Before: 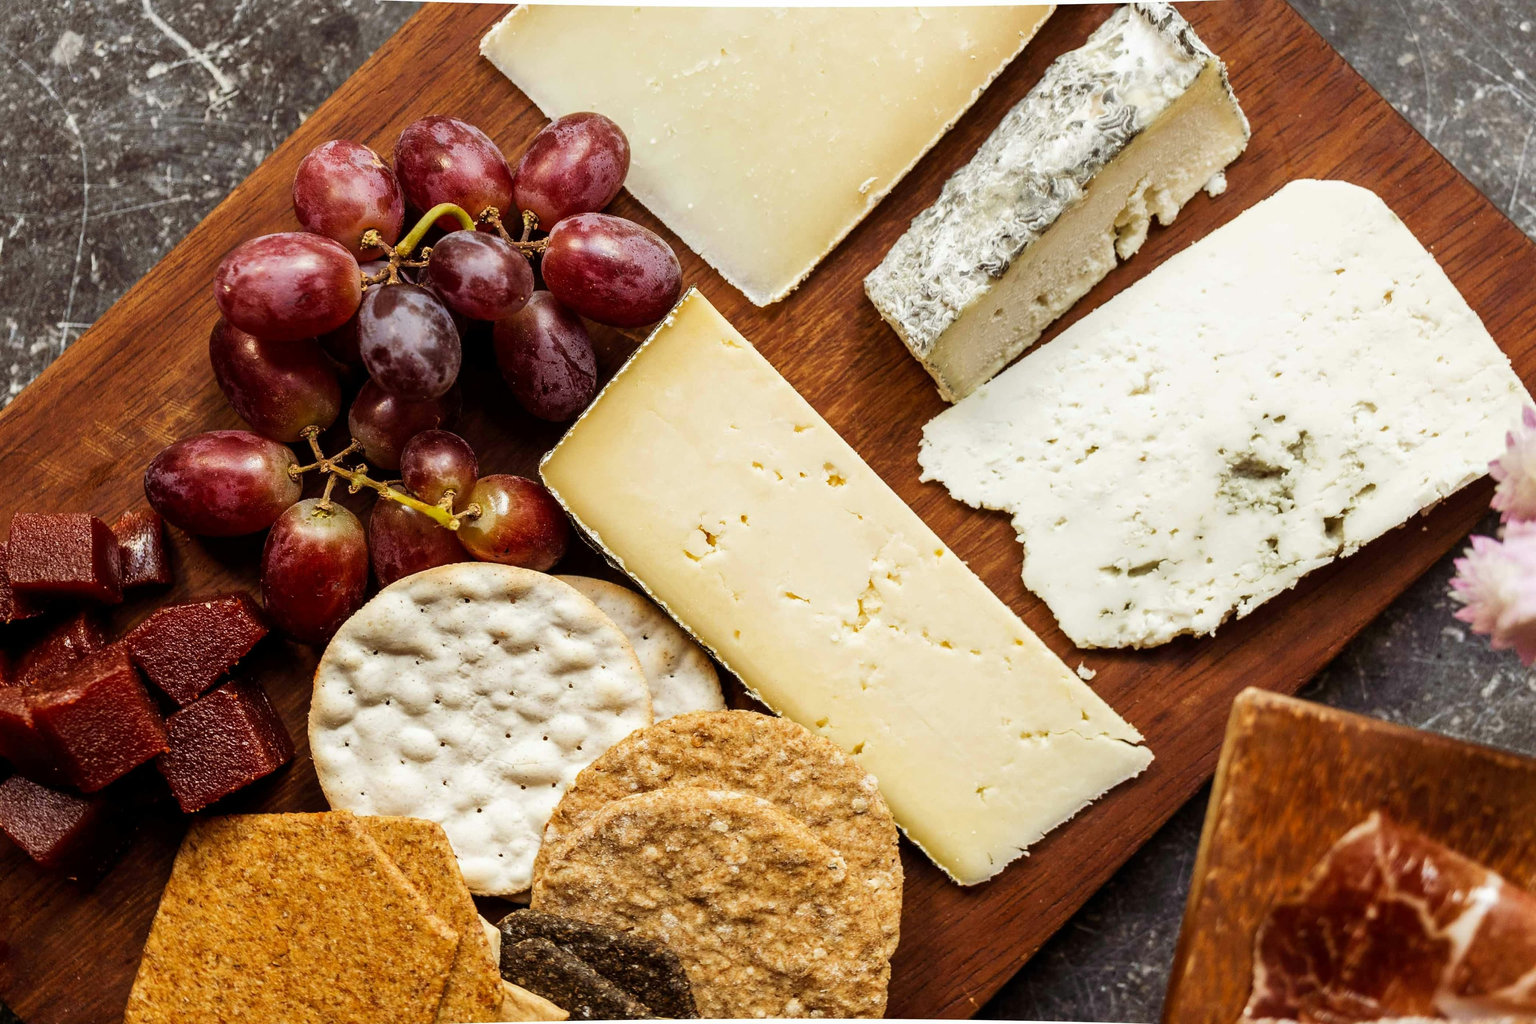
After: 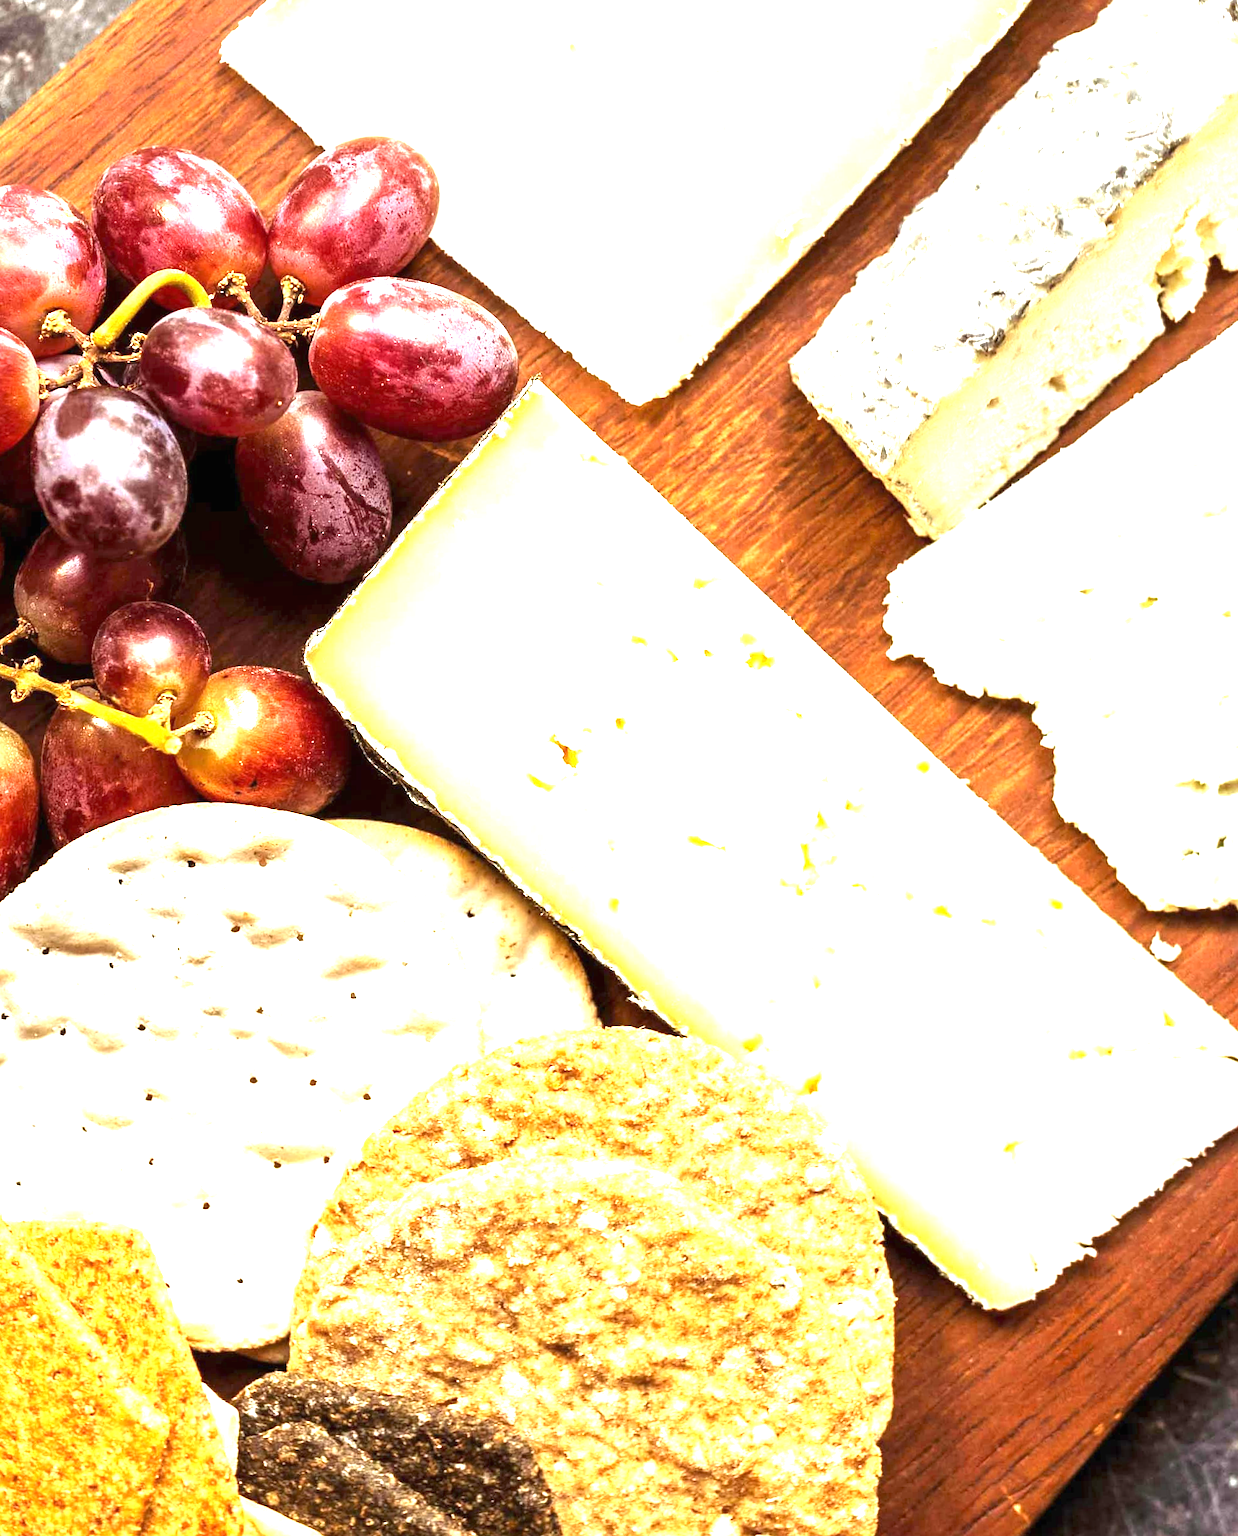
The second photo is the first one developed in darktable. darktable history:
crop: left 21.496%, right 22.254%
rotate and perspective: rotation -1.68°, lens shift (vertical) -0.146, crop left 0.049, crop right 0.912, crop top 0.032, crop bottom 0.96
exposure: black level correction 0, exposure 2 EV, compensate highlight preservation false
